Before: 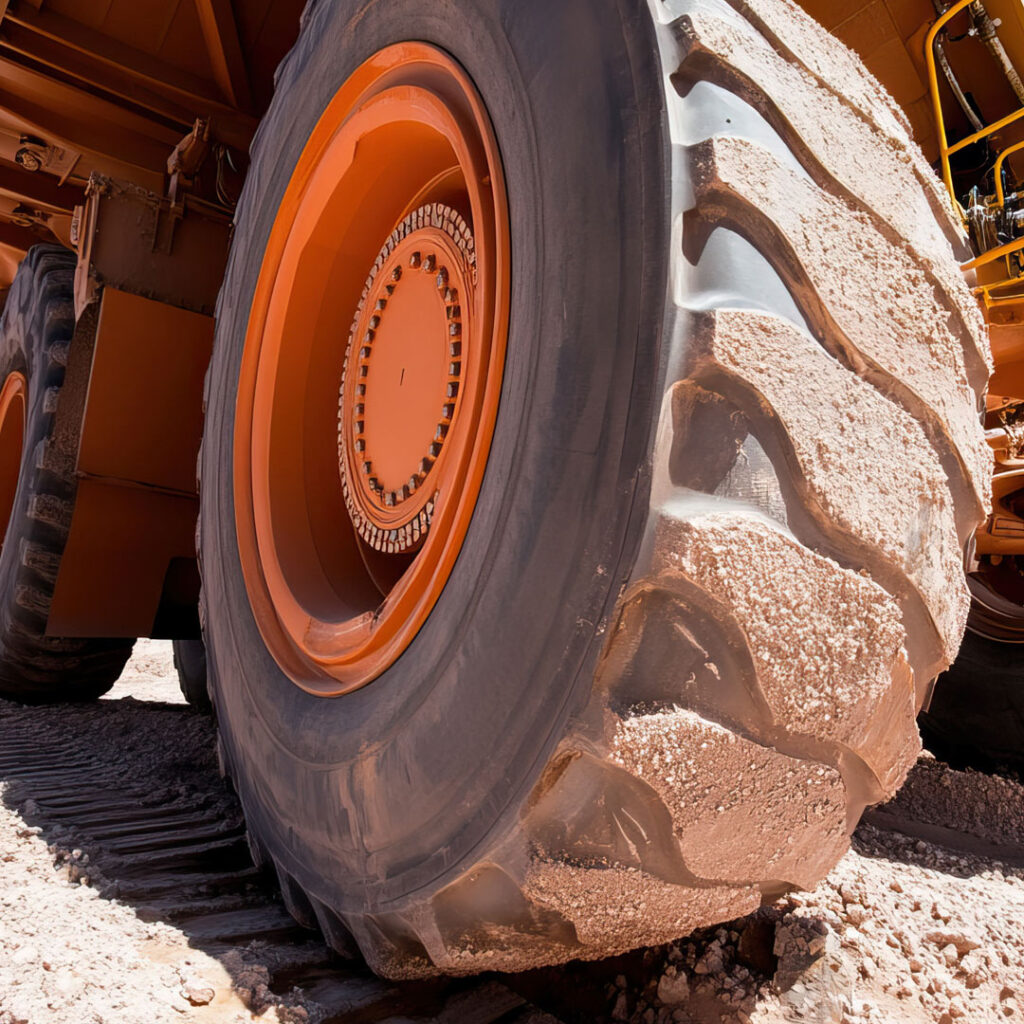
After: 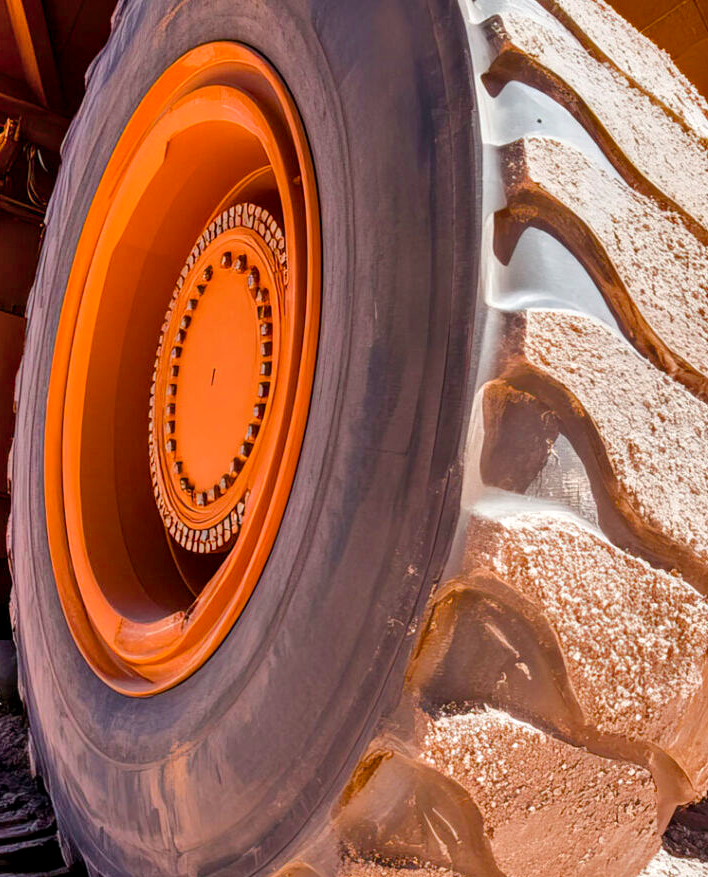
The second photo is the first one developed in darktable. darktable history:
local contrast: on, module defaults
crop: left 18.533%, right 12.247%, bottom 14.279%
shadows and highlights: shadows 59.81, highlights -60.38, soften with gaussian
color balance rgb: linear chroma grading › global chroma 8.888%, perceptual saturation grading › global saturation 20%, perceptual saturation grading › highlights -25.291%, perceptual saturation grading › shadows 49.619%, perceptual brilliance grading › mid-tones 9.588%, perceptual brilliance grading › shadows 15.197%
